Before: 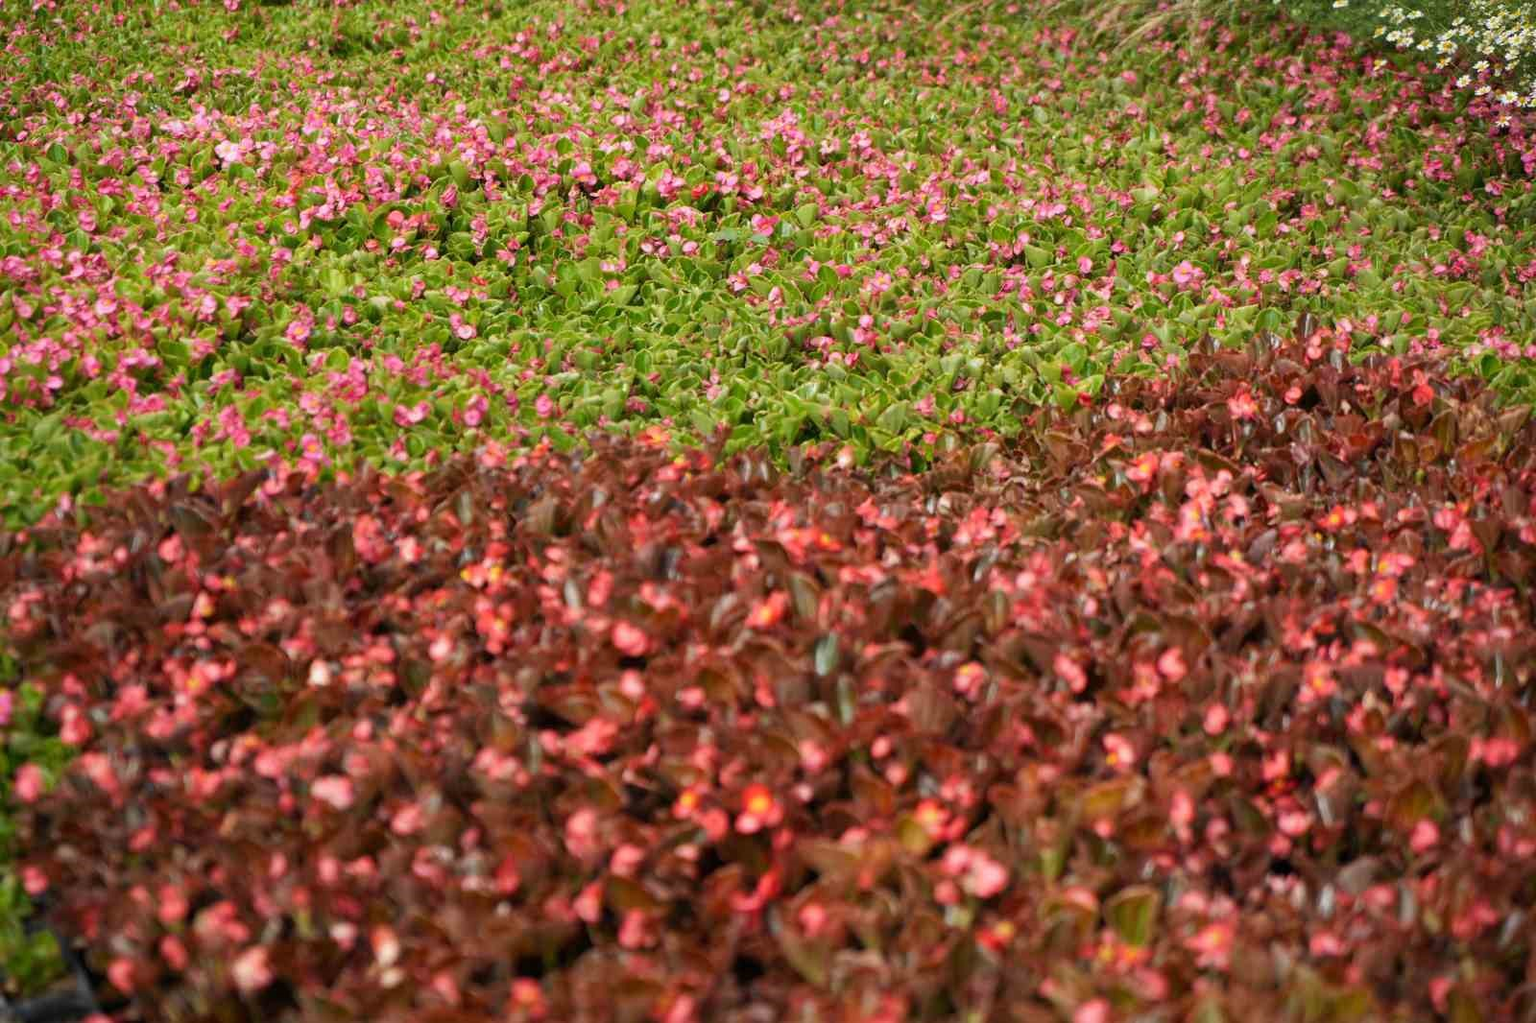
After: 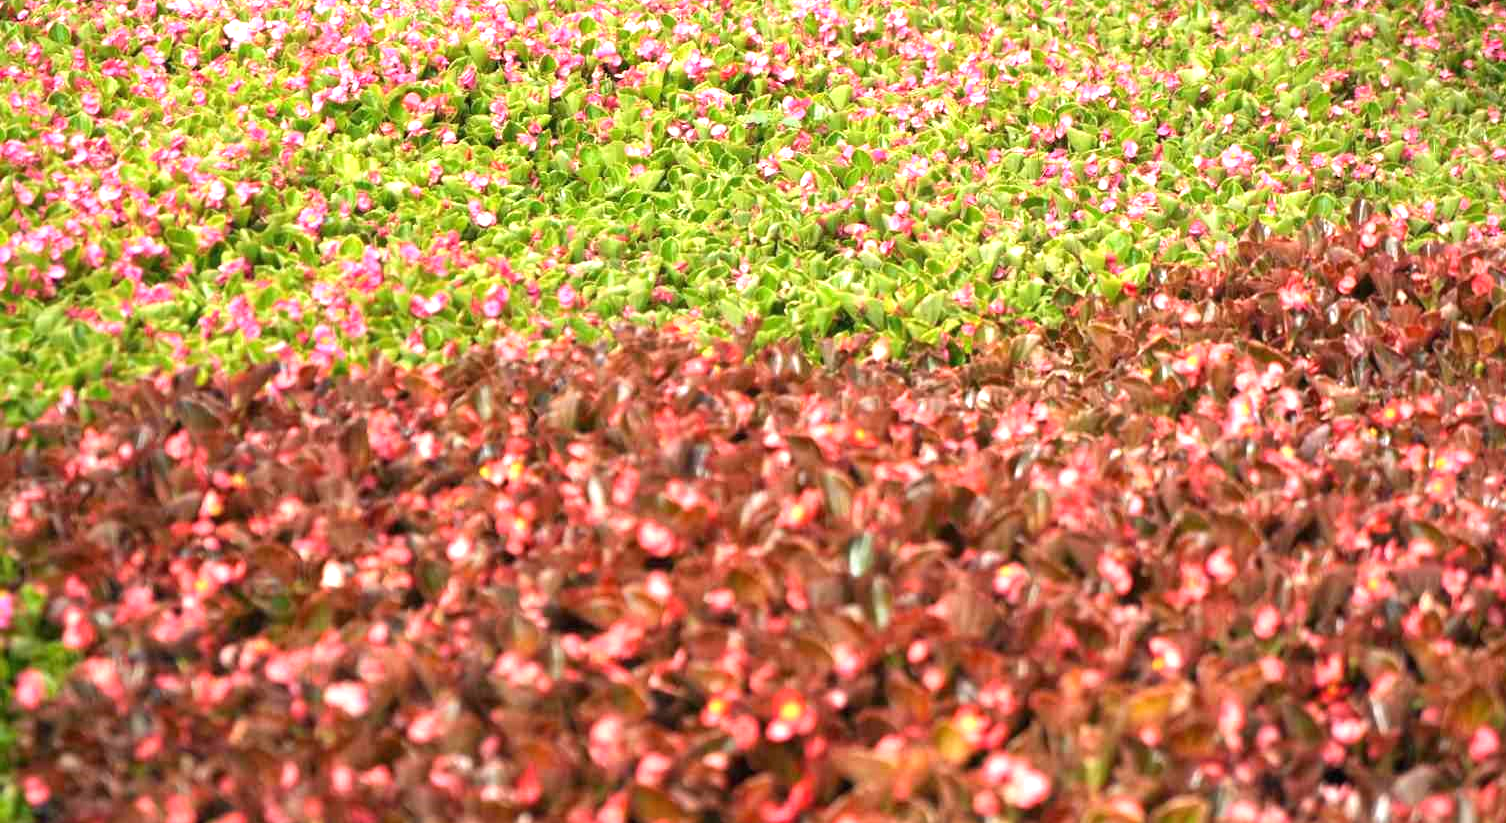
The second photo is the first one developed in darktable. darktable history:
exposure: black level correction 0, exposure 1.182 EV, compensate exposure bias true, compensate highlight preservation false
crop and rotate: angle 0.027°, top 11.941%, right 5.747%, bottom 10.759%
